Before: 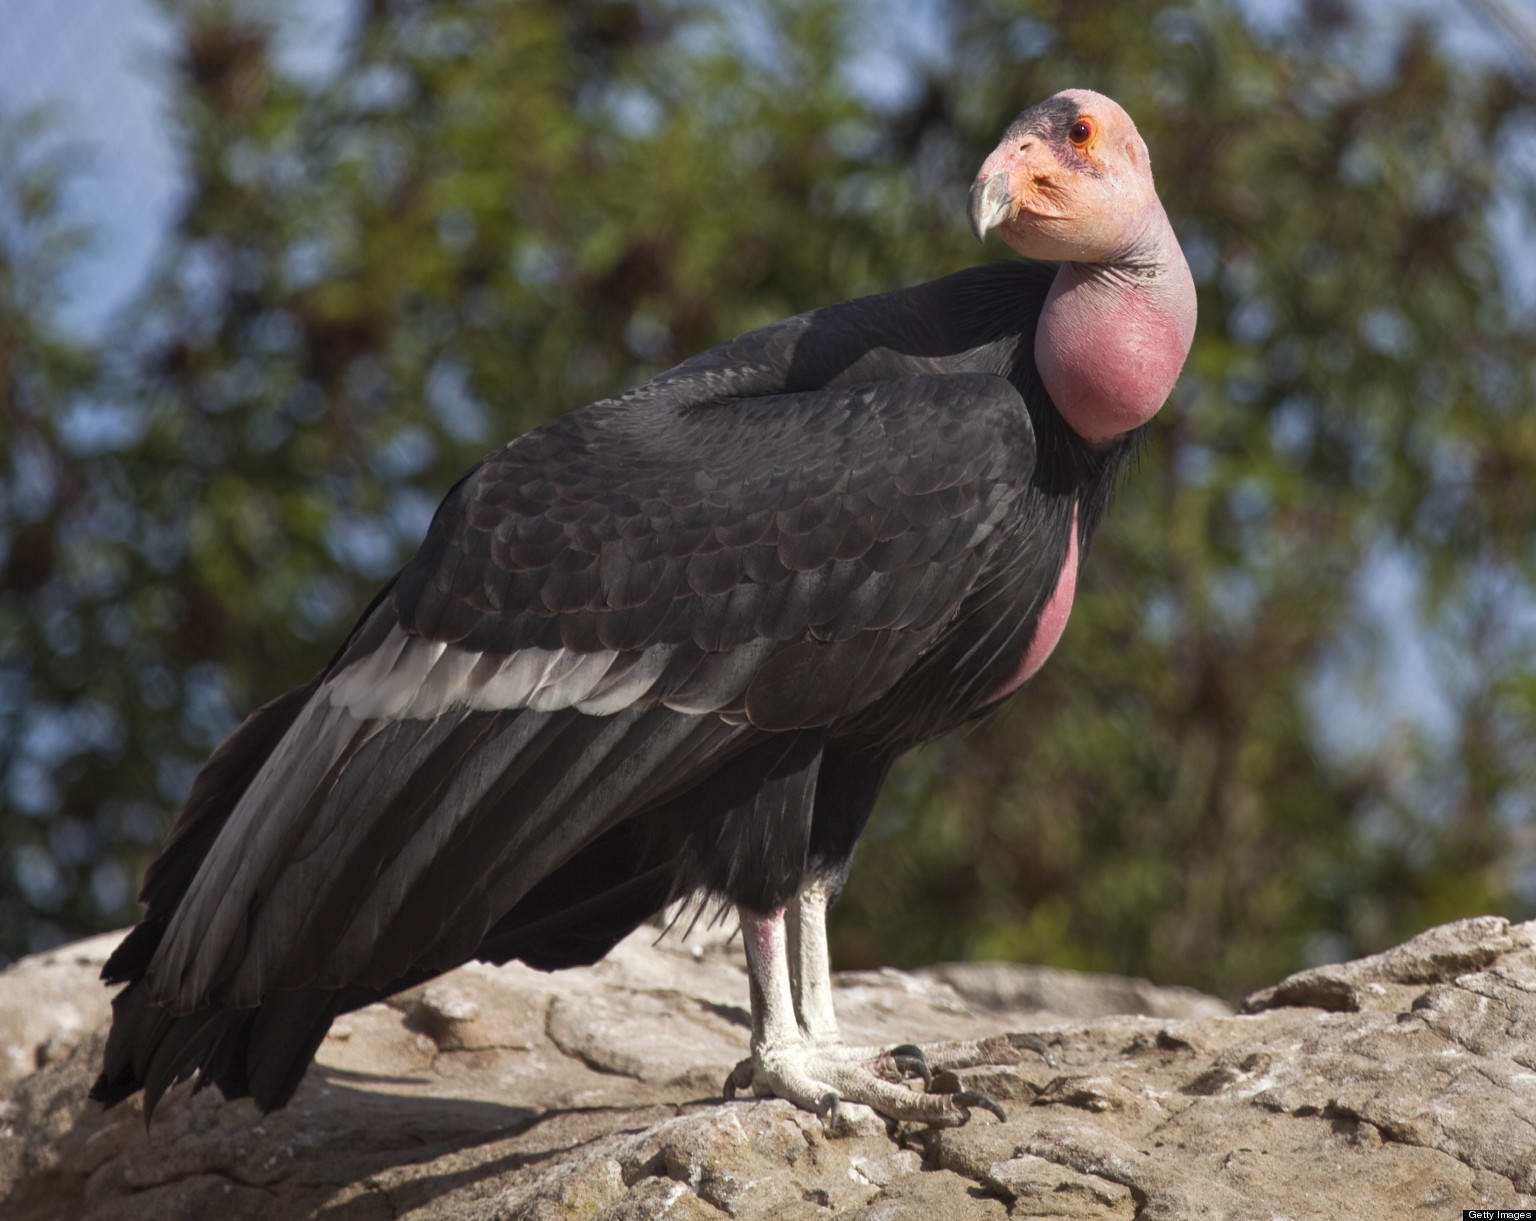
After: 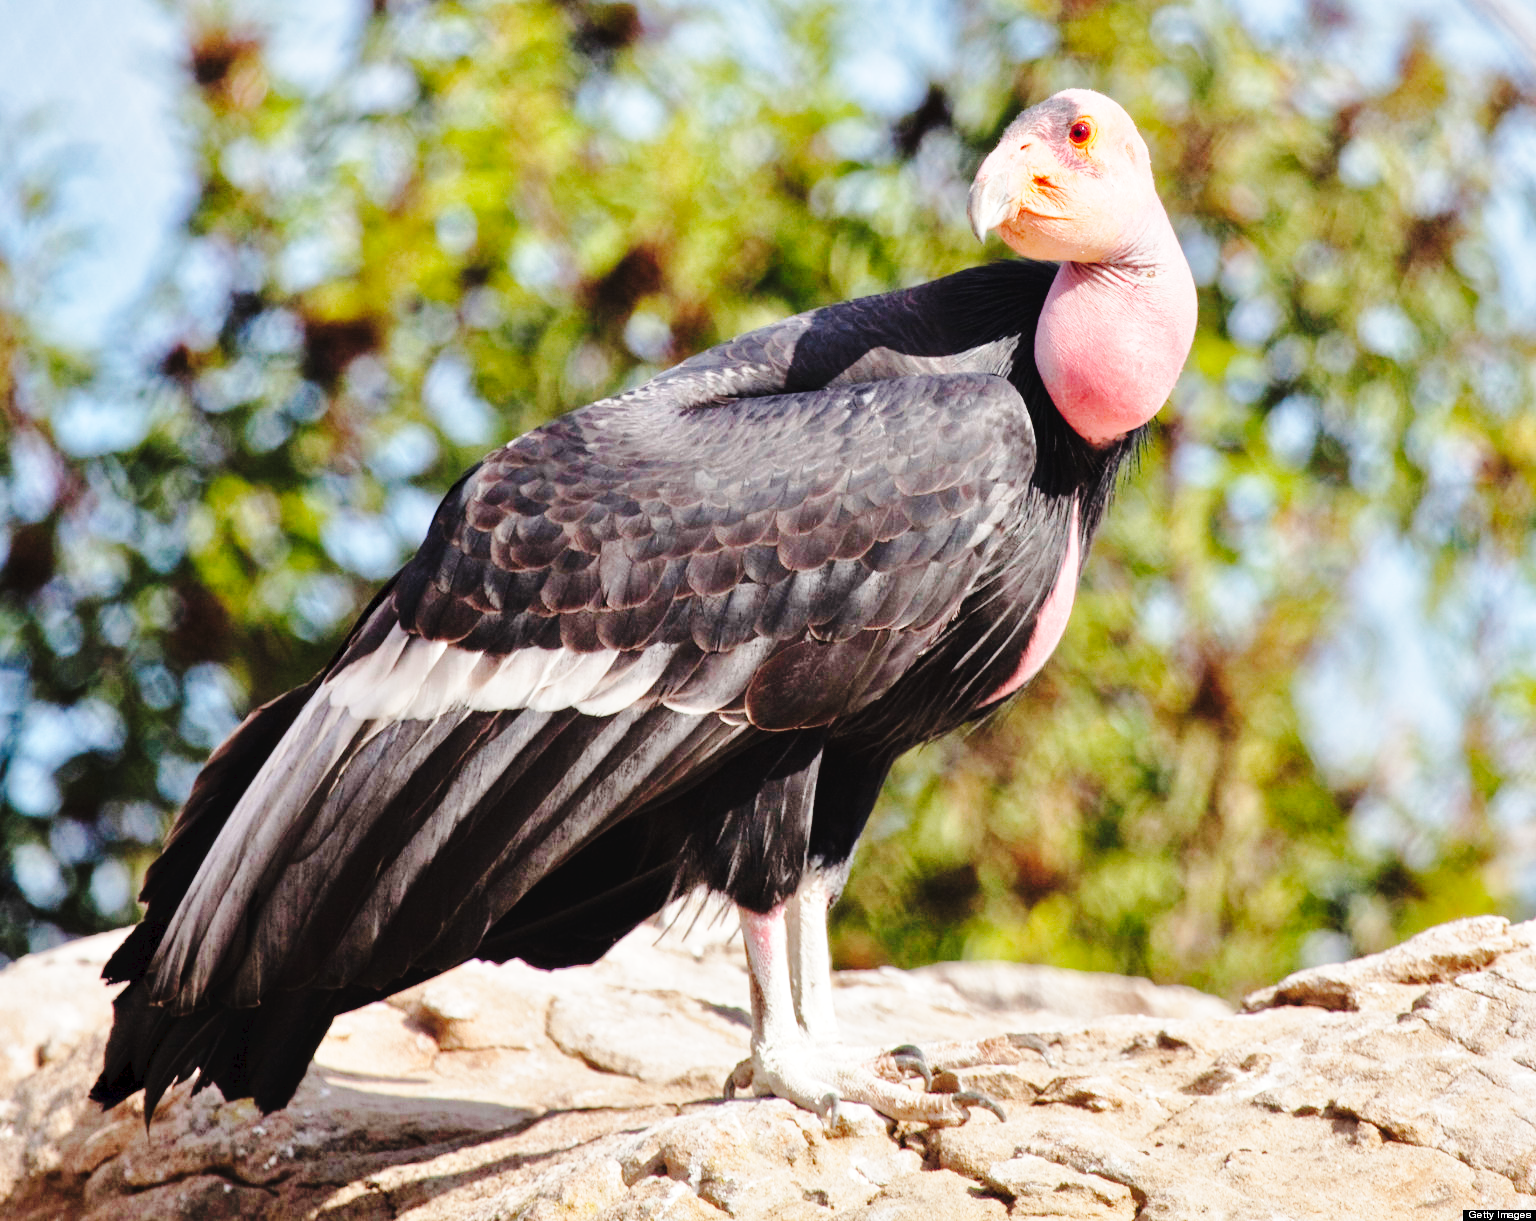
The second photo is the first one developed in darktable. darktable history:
tone equalizer: -7 EV 0.15 EV, -6 EV 0.6 EV, -5 EV 1.15 EV, -4 EV 1.33 EV, -3 EV 1.15 EV, -2 EV 0.6 EV, -1 EV 0.15 EV, mask exposure compensation -0.5 EV
base curve: curves: ch0 [(0, 0) (0.028, 0.03) (0.121, 0.232) (0.46, 0.748) (0.859, 0.968) (1, 1)], preserve colors none
tone curve: curves: ch0 [(0, 0) (0.003, 0.031) (0.011, 0.033) (0.025, 0.036) (0.044, 0.045) (0.069, 0.06) (0.1, 0.079) (0.136, 0.109) (0.177, 0.15) (0.224, 0.192) (0.277, 0.262) (0.335, 0.347) (0.399, 0.433) (0.468, 0.528) (0.543, 0.624) (0.623, 0.705) (0.709, 0.788) (0.801, 0.865) (0.898, 0.933) (1, 1)], preserve colors none
contrast equalizer: octaves 7, y [[0.6 ×6], [0.55 ×6], [0 ×6], [0 ×6], [0 ×6]], mix 0.15
